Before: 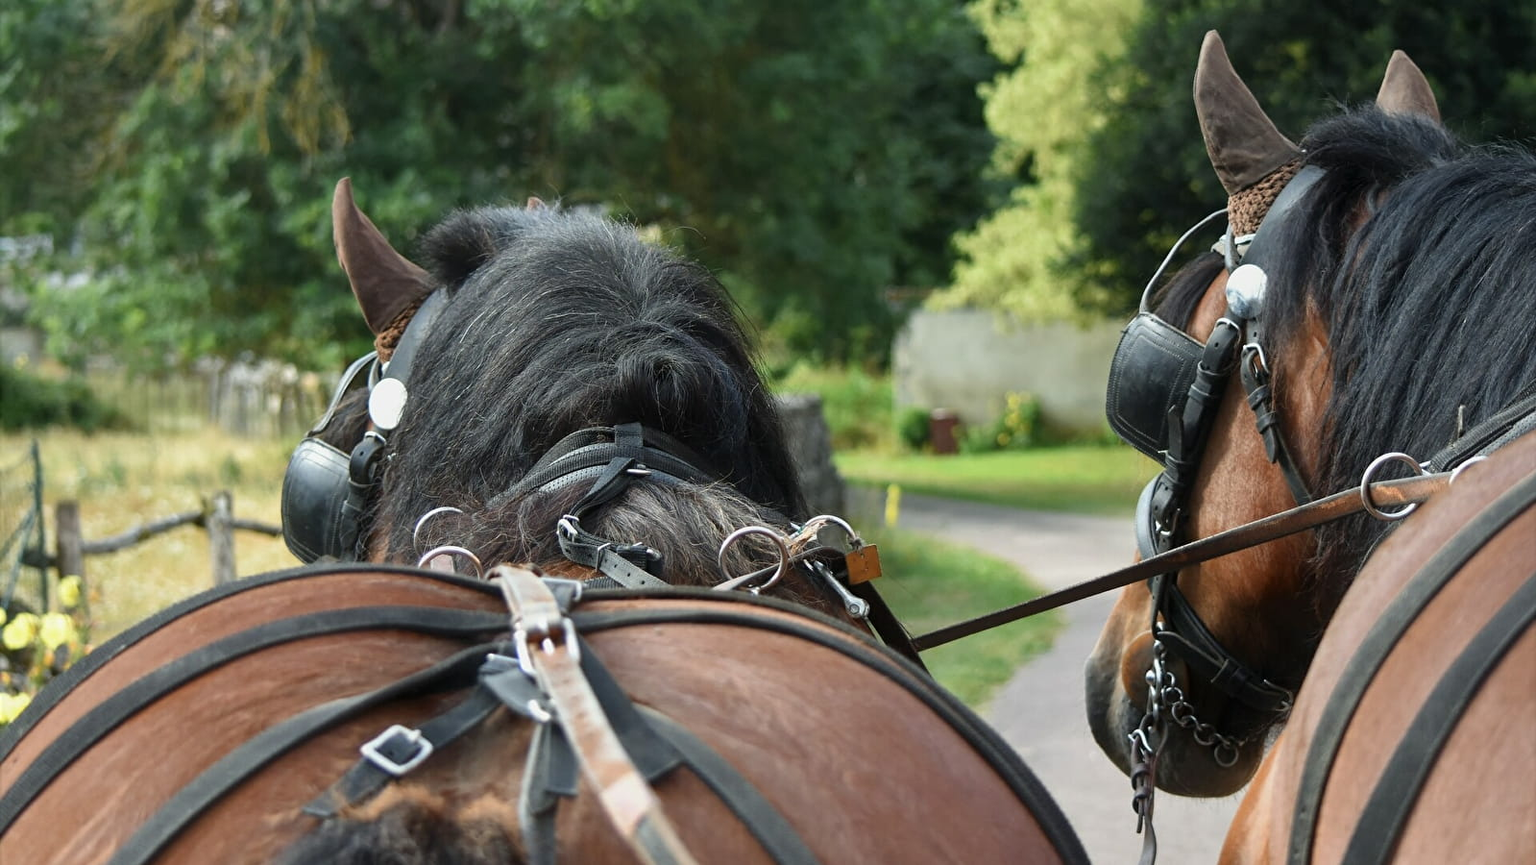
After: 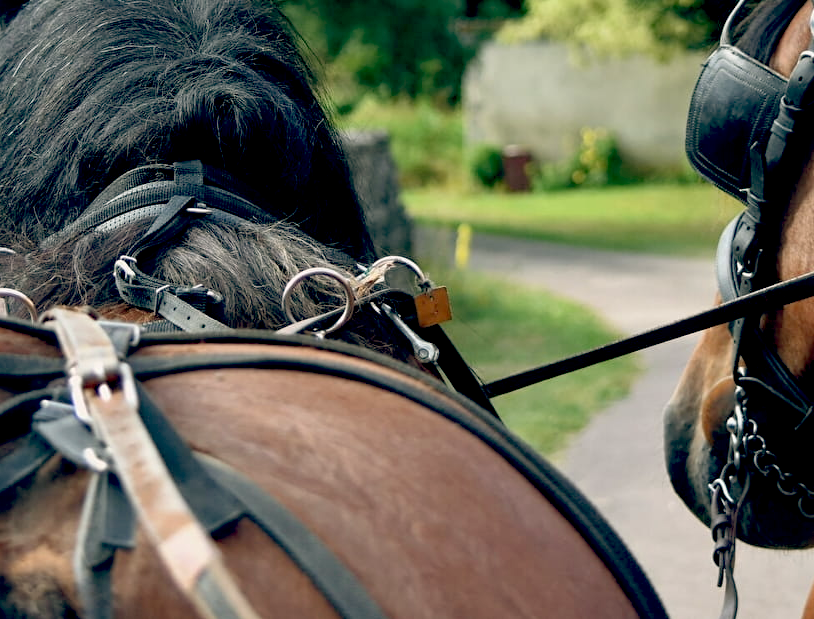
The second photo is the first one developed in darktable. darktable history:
crop and rotate: left 29.237%, top 31.152%, right 19.807%
color balance: lift [0.975, 0.993, 1, 1.015], gamma [1.1, 1, 1, 0.945], gain [1, 1.04, 1, 0.95]
tone equalizer: on, module defaults
